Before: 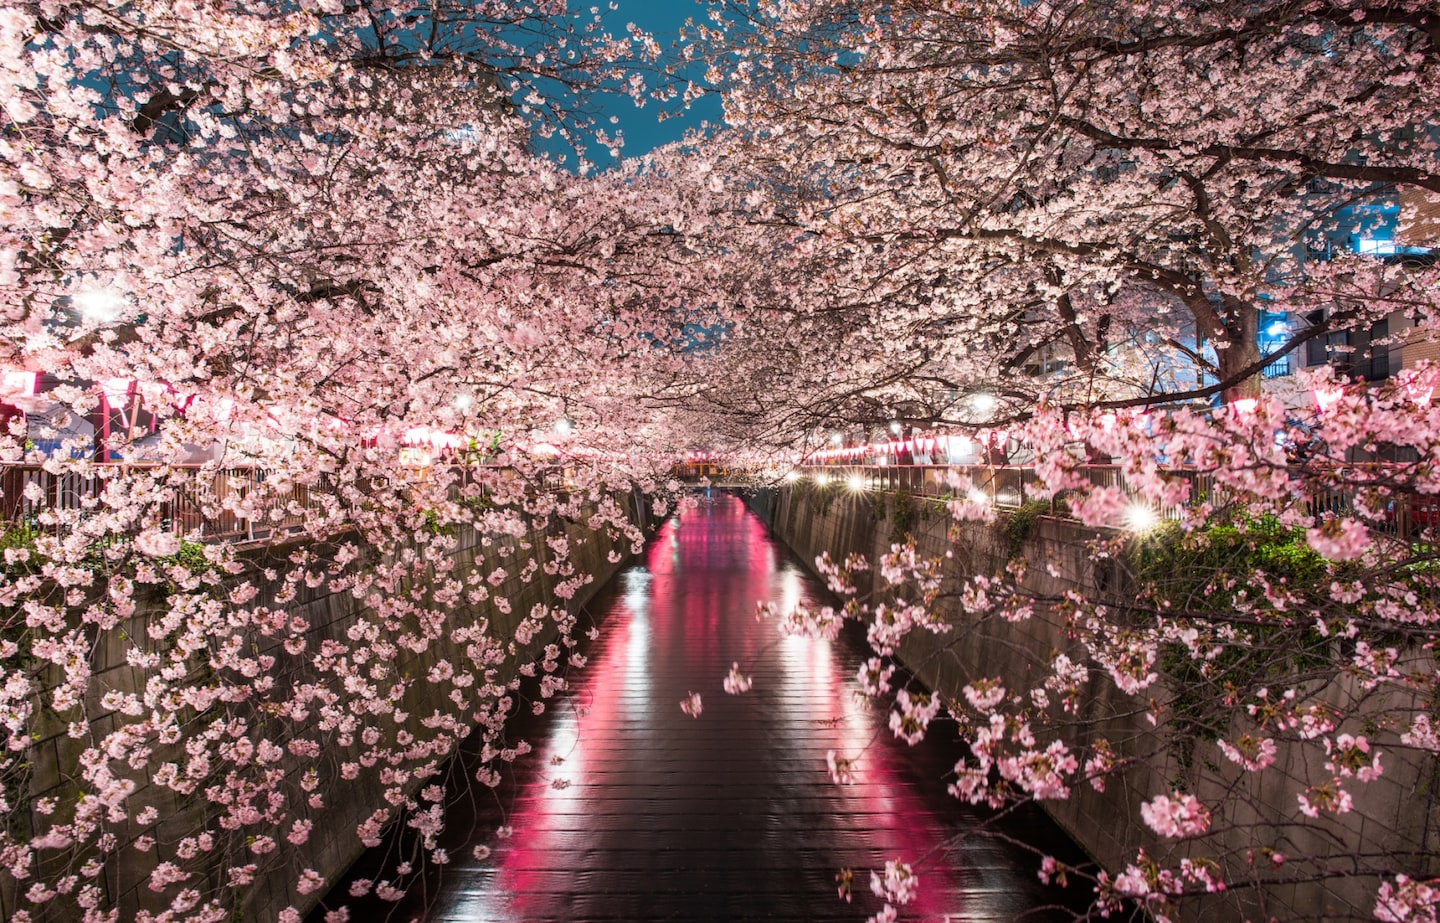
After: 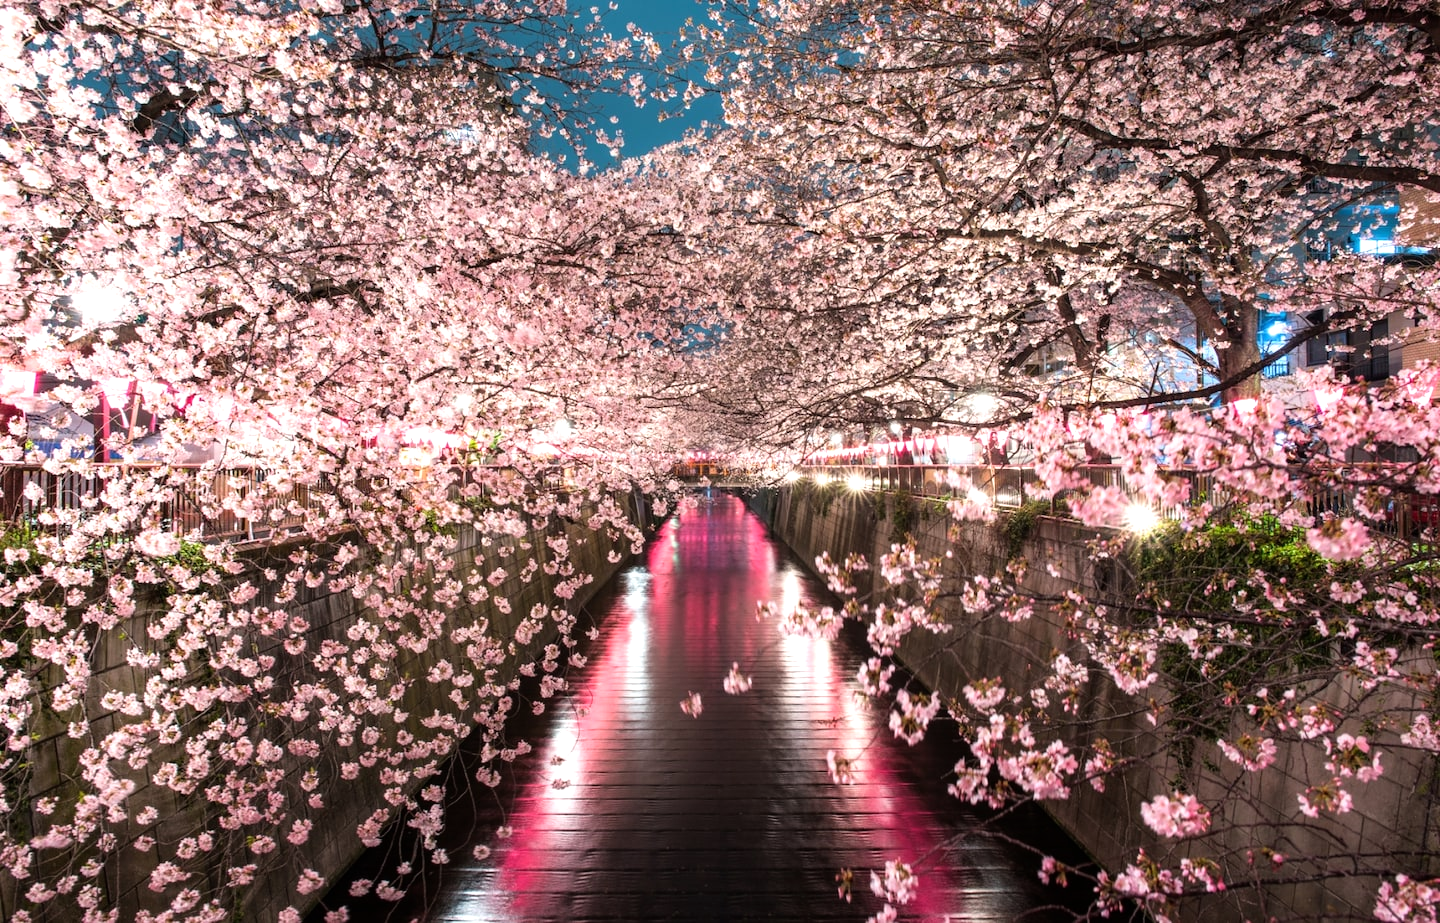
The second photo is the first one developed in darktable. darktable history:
tone equalizer: -8 EV -0.4 EV, -7 EV -0.401 EV, -6 EV -0.299 EV, -5 EV -0.229 EV, -3 EV 0.193 EV, -2 EV 0.346 EV, -1 EV 0.396 EV, +0 EV 0.44 EV
